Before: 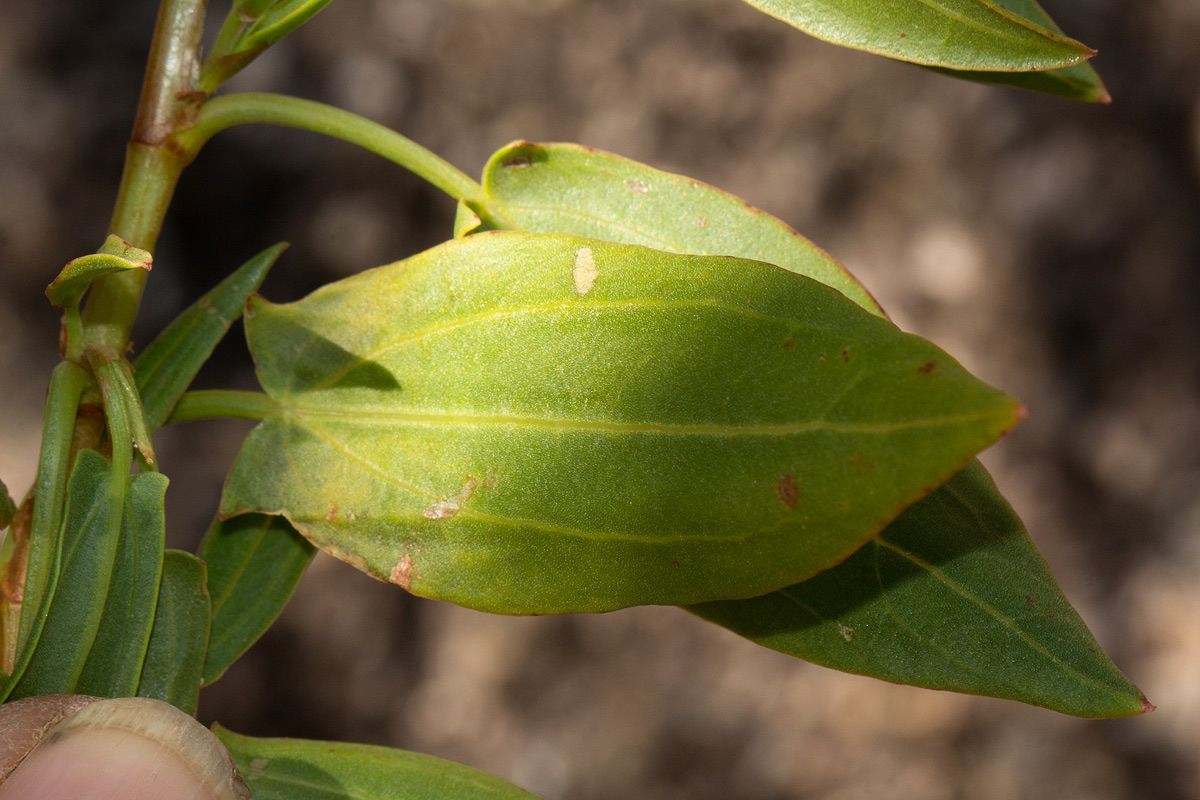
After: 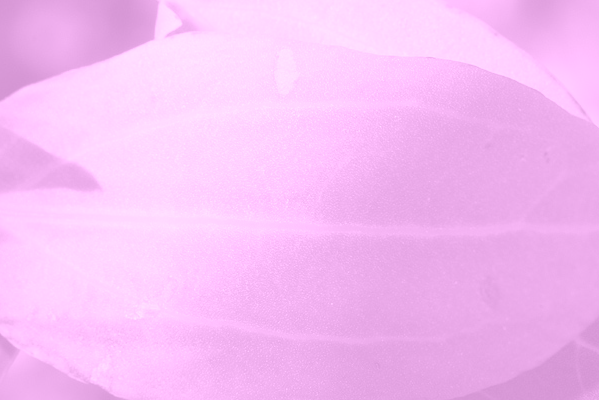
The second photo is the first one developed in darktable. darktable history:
crop: left 25%, top 25%, right 25%, bottom 25%
colorize: hue 331.2°, saturation 75%, source mix 30.28%, lightness 70.52%, version 1
